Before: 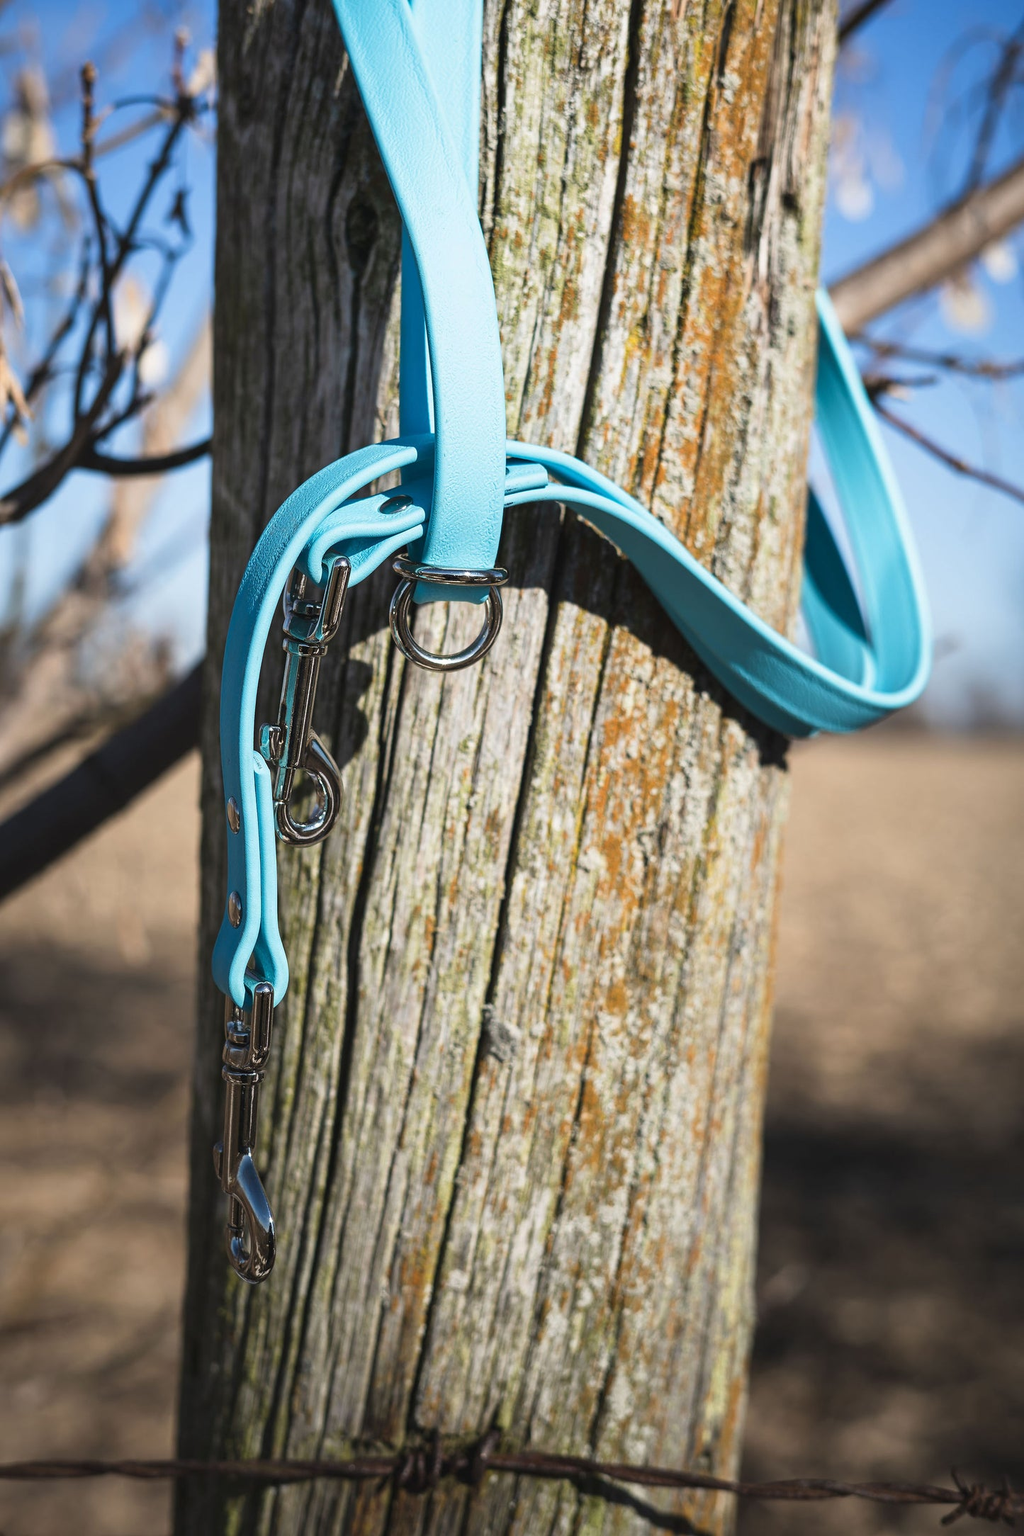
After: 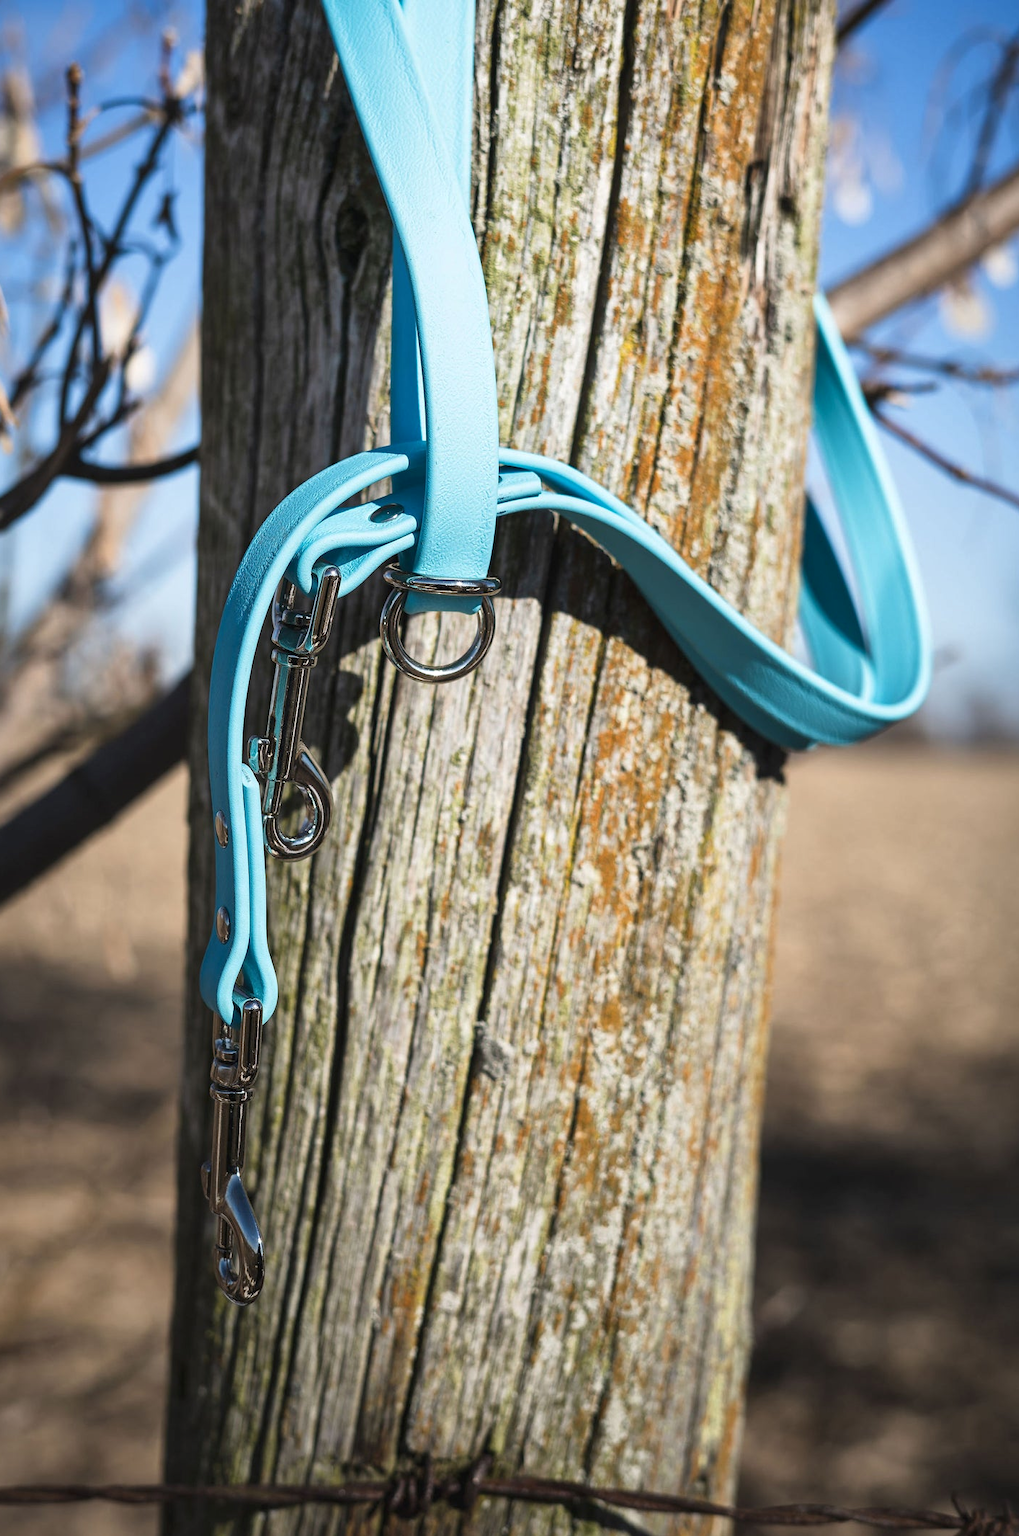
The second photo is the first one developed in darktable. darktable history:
crop and rotate: left 1.541%, right 0.522%, bottom 1.627%
local contrast: mode bilateral grid, contrast 20, coarseness 50, detail 119%, midtone range 0.2
